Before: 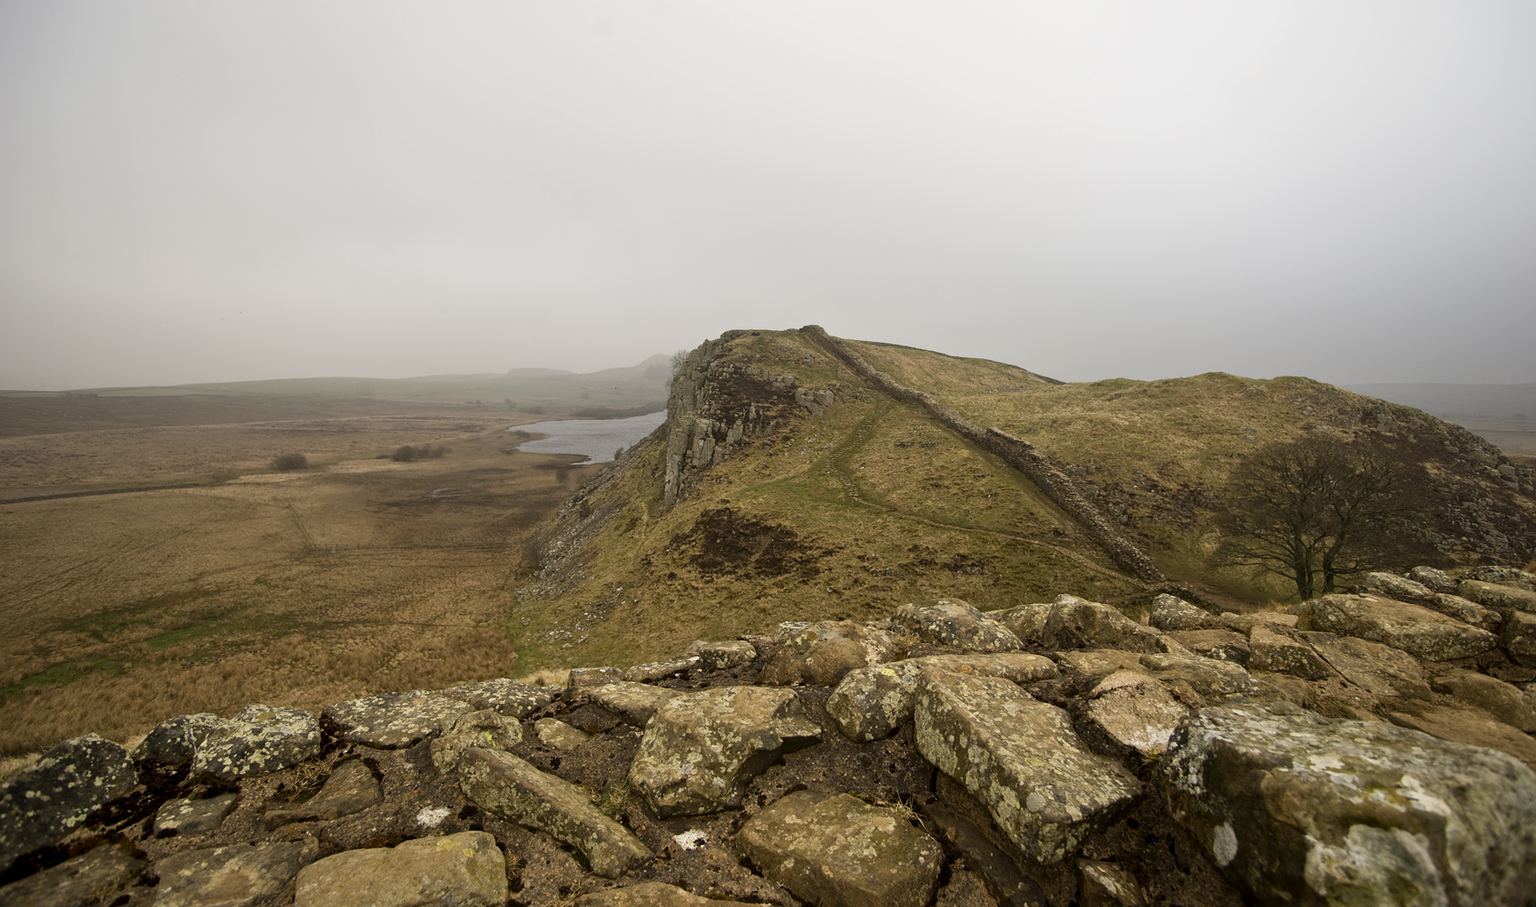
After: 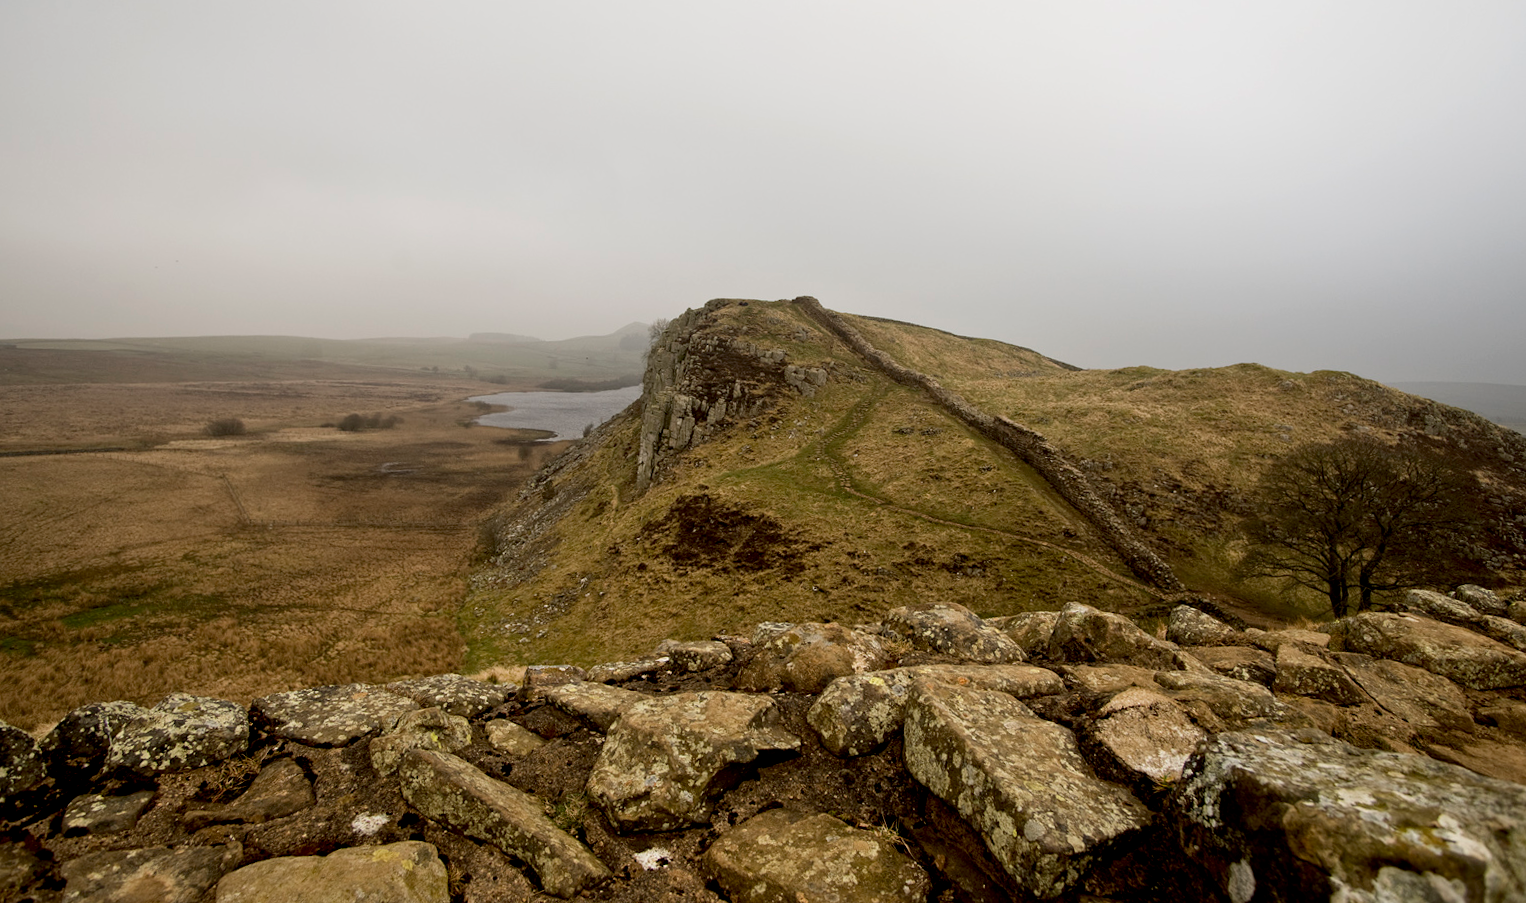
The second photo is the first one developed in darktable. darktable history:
crop and rotate: angle -1.94°, left 3.081%, top 3.945%, right 1.604%, bottom 0.543%
local contrast: highlights 102%, shadows 101%, detail 119%, midtone range 0.2
exposure: black level correction 0.009, exposure -0.165 EV, compensate highlight preservation false
shadows and highlights: shadows -31.59, highlights 29.73
